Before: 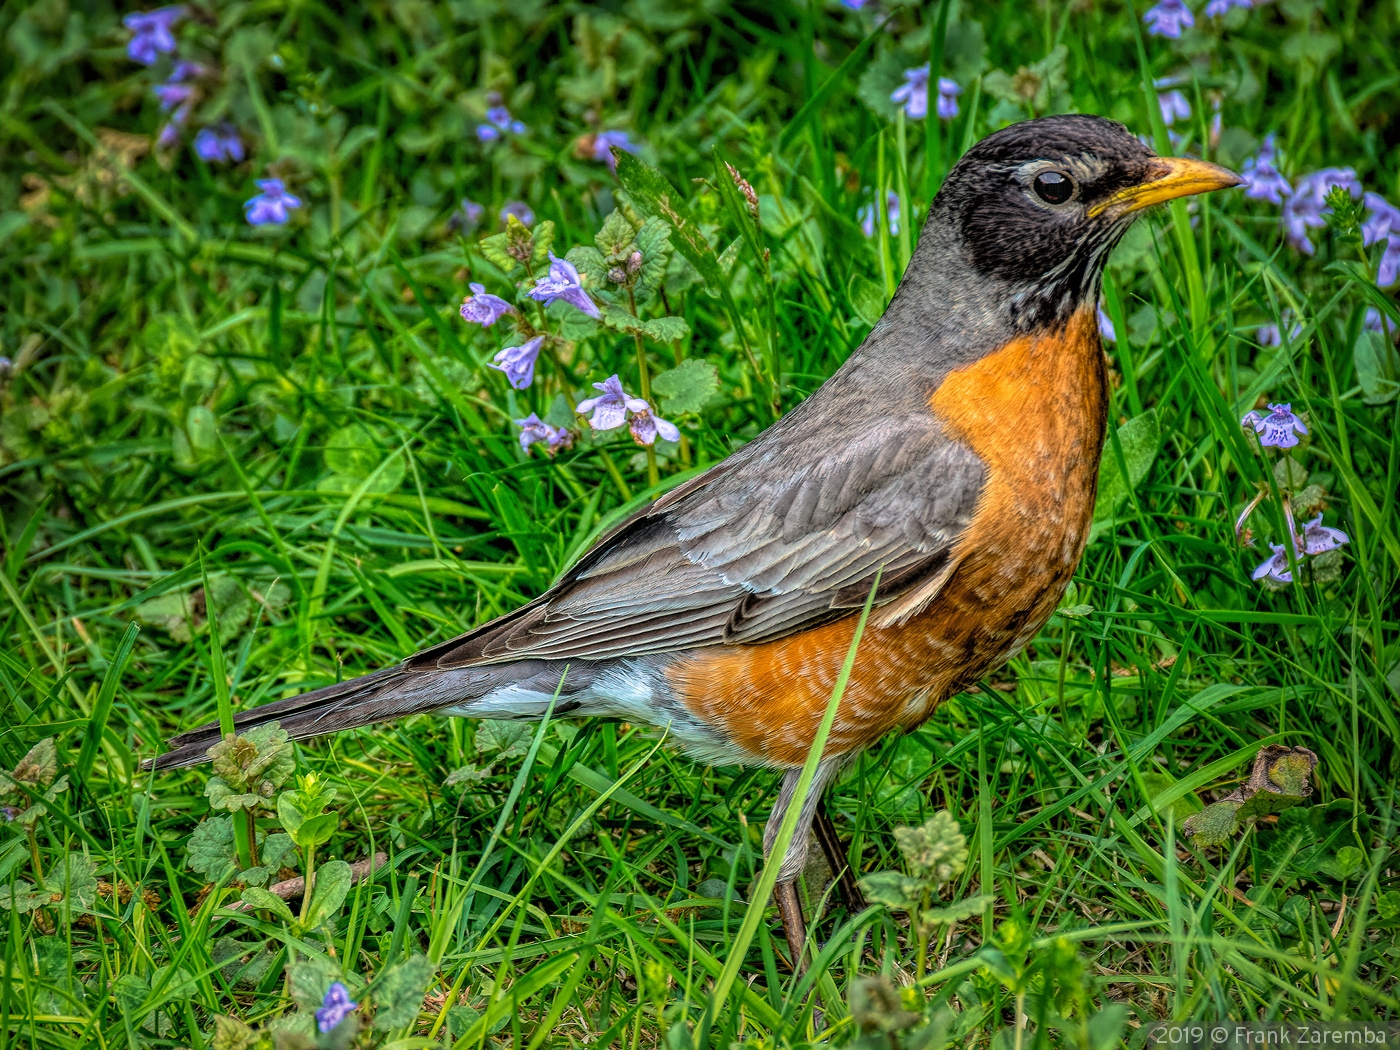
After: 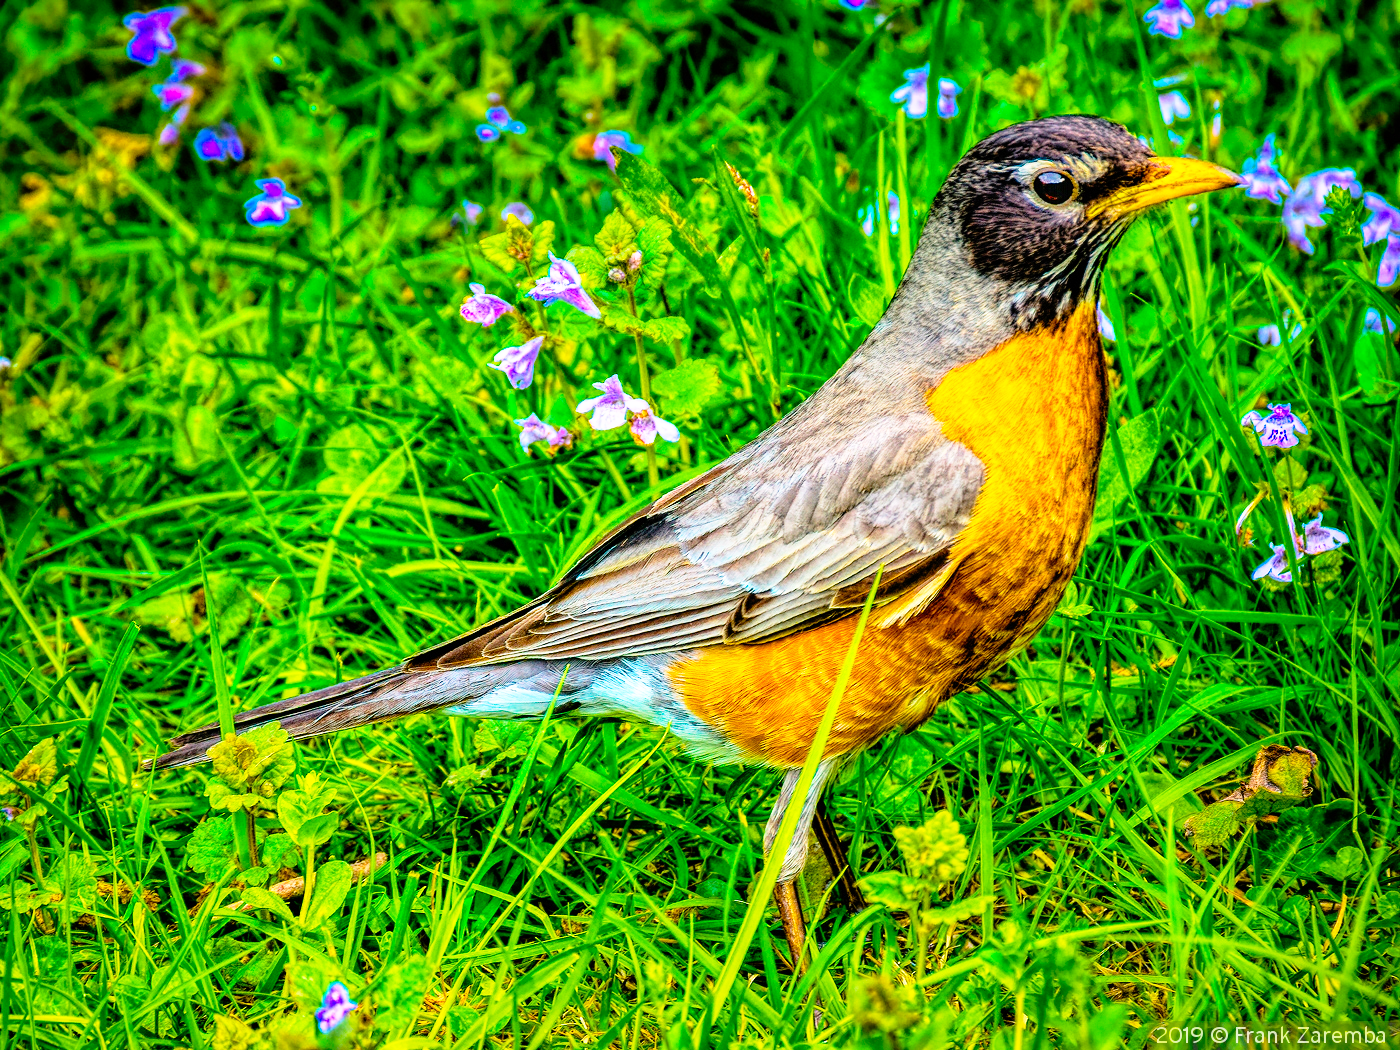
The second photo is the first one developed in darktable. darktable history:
base curve: curves: ch0 [(0, 0) (0.012, 0.01) (0.073, 0.168) (0.31, 0.711) (0.645, 0.957) (1, 1)], preserve colors none
color balance rgb: linear chroma grading › global chroma 42%, perceptual saturation grading › global saturation 42%, global vibrance 33%
white balance: red 1.009, blue 0.985
